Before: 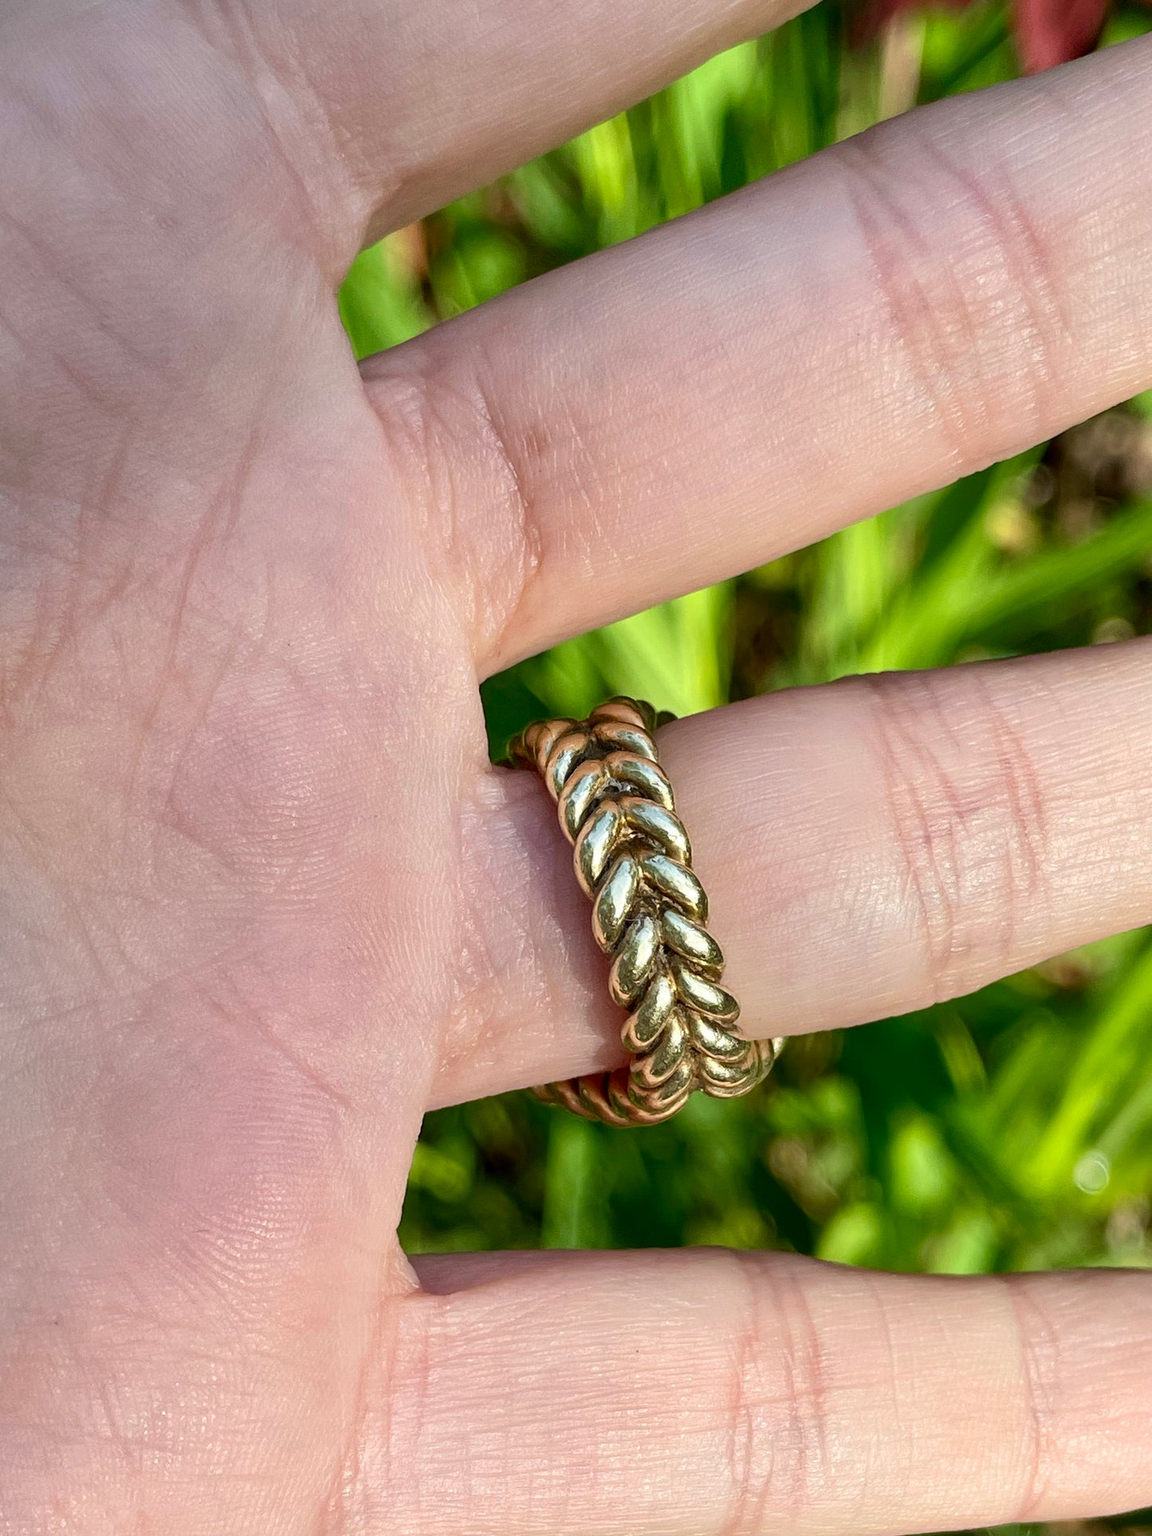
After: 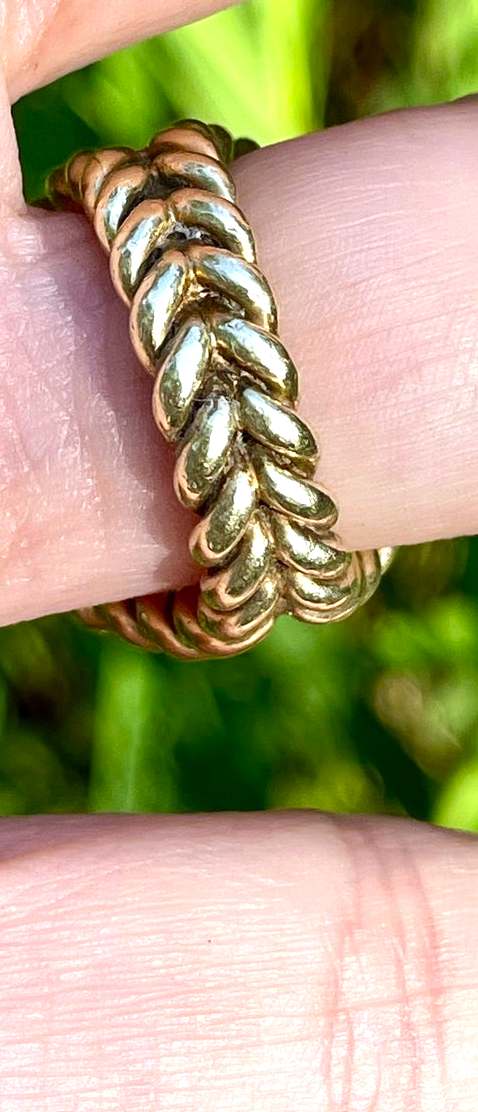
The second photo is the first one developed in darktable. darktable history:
levels: levels [0, 0.43, 0.859]
white balance: red 0.984, blue 1.059
crop: left 40.878%, top 39.176%, right 25.993%, bottom 3.081%
